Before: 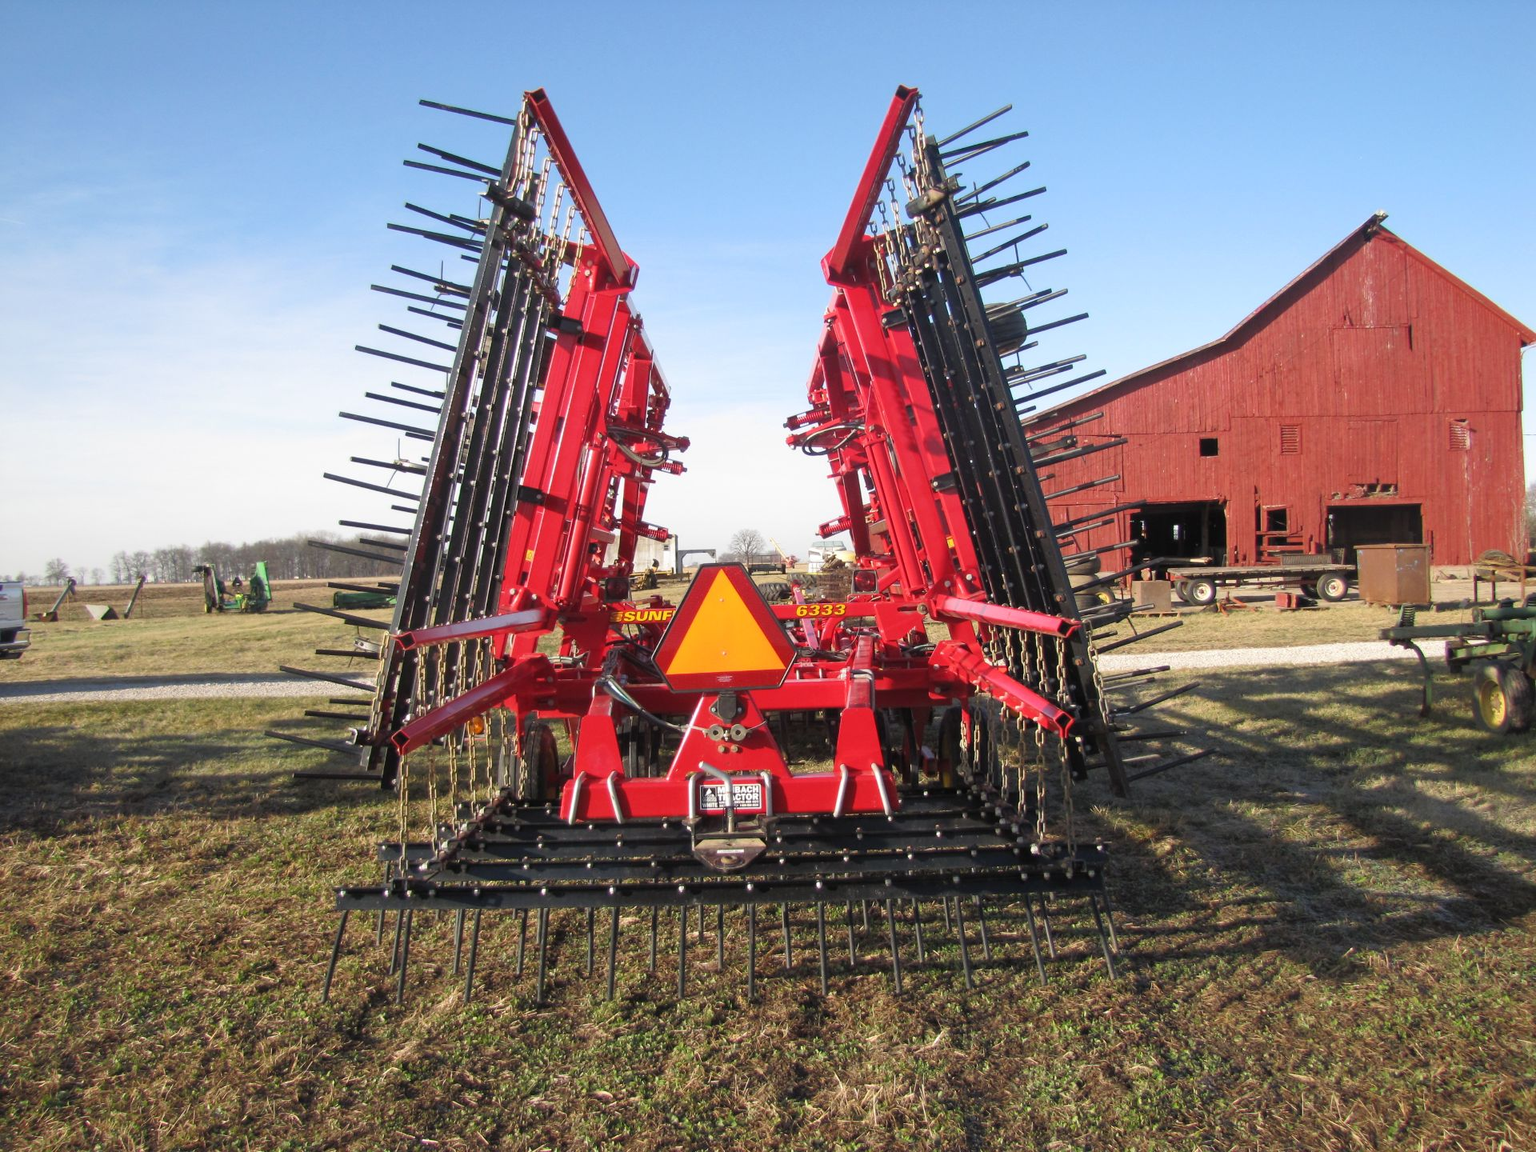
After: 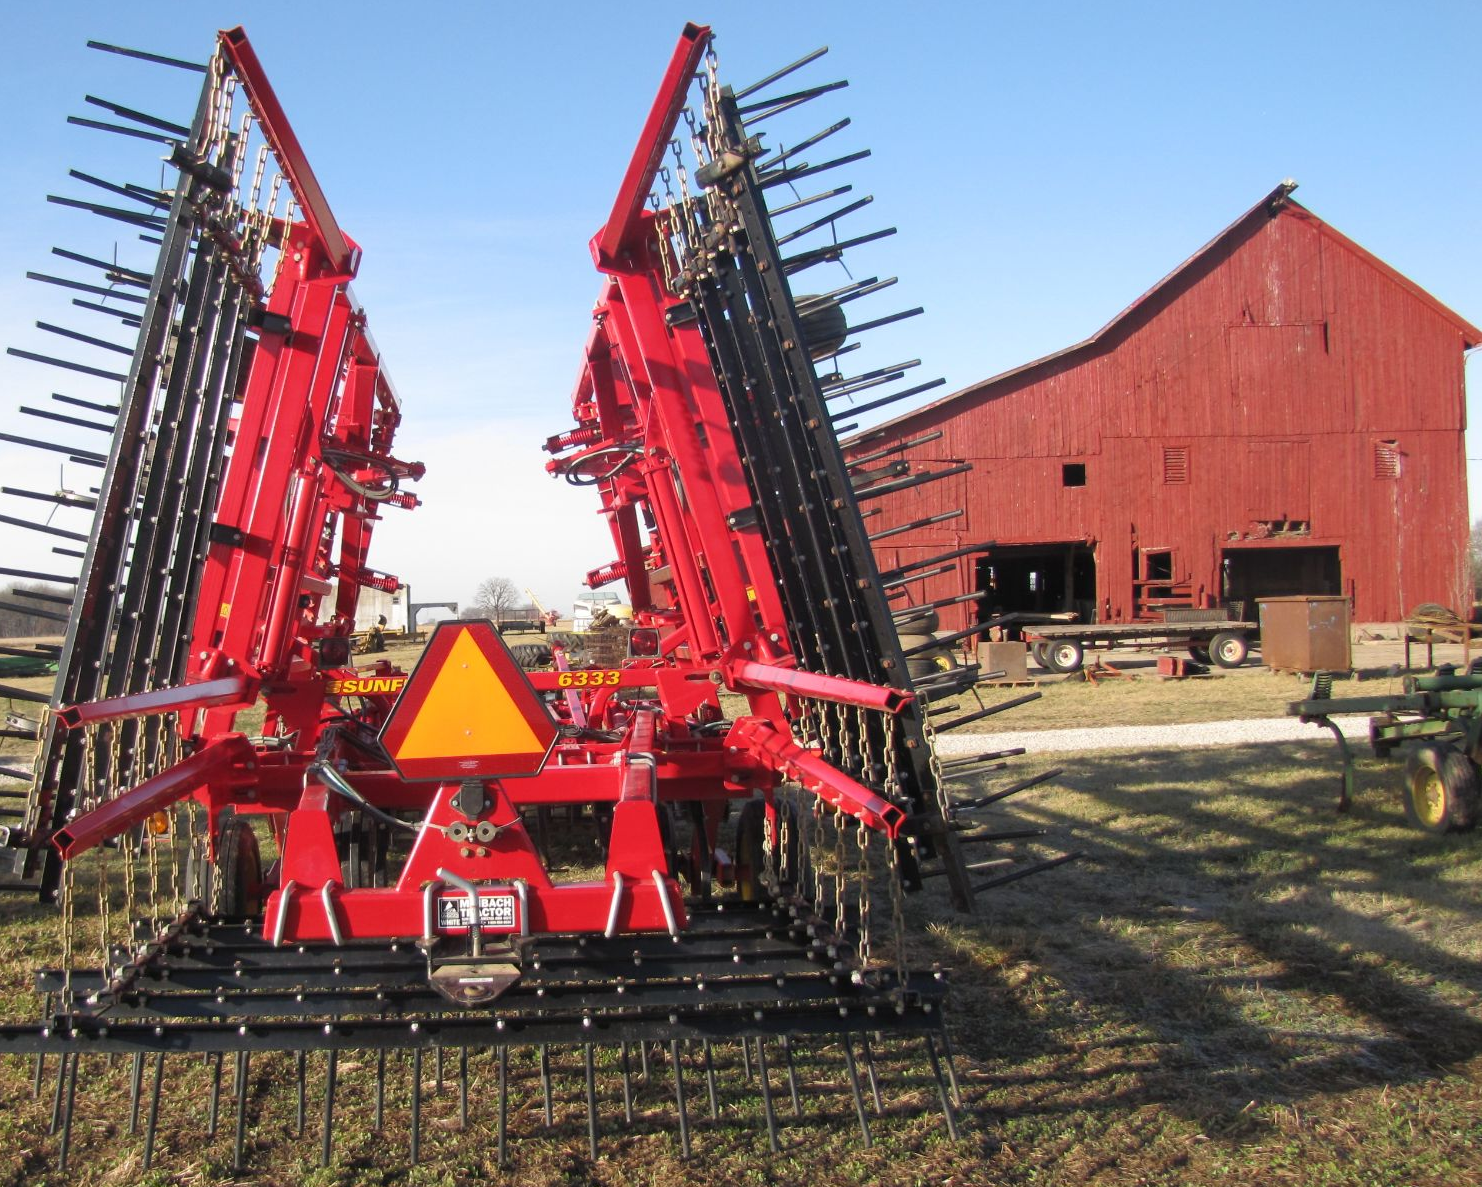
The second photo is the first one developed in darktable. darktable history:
crop: left 22.799%, top 5.835%, bottom 11.734%
